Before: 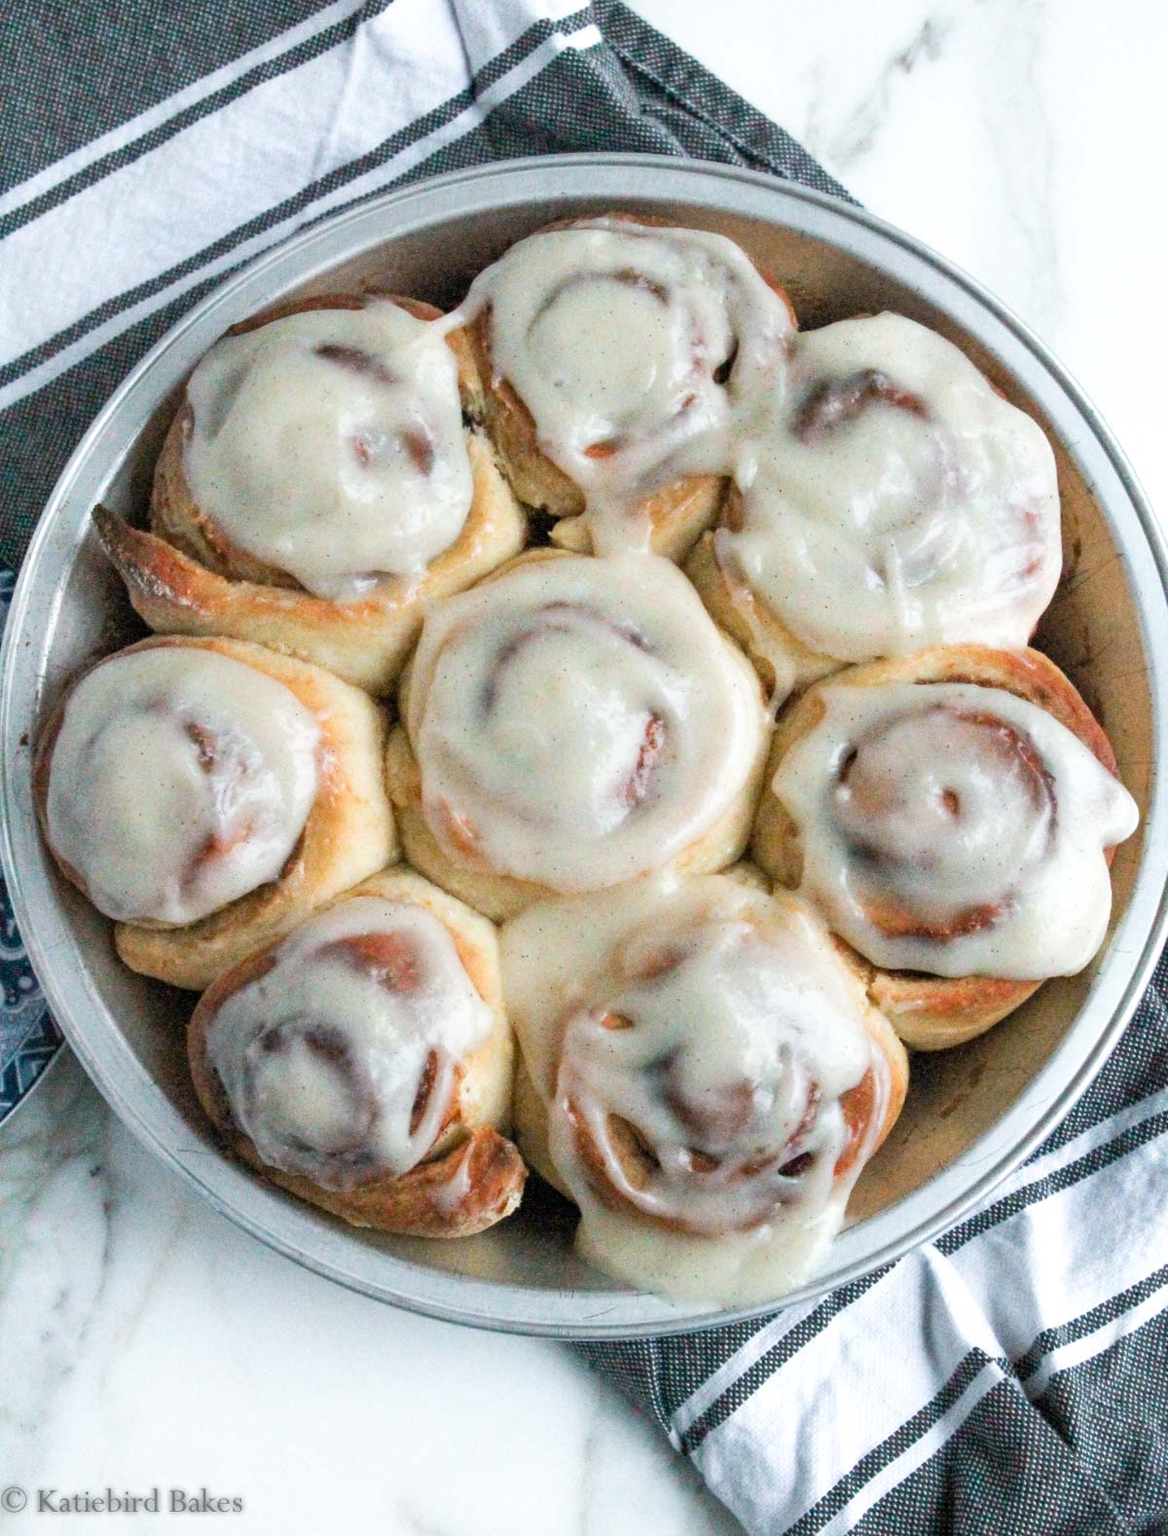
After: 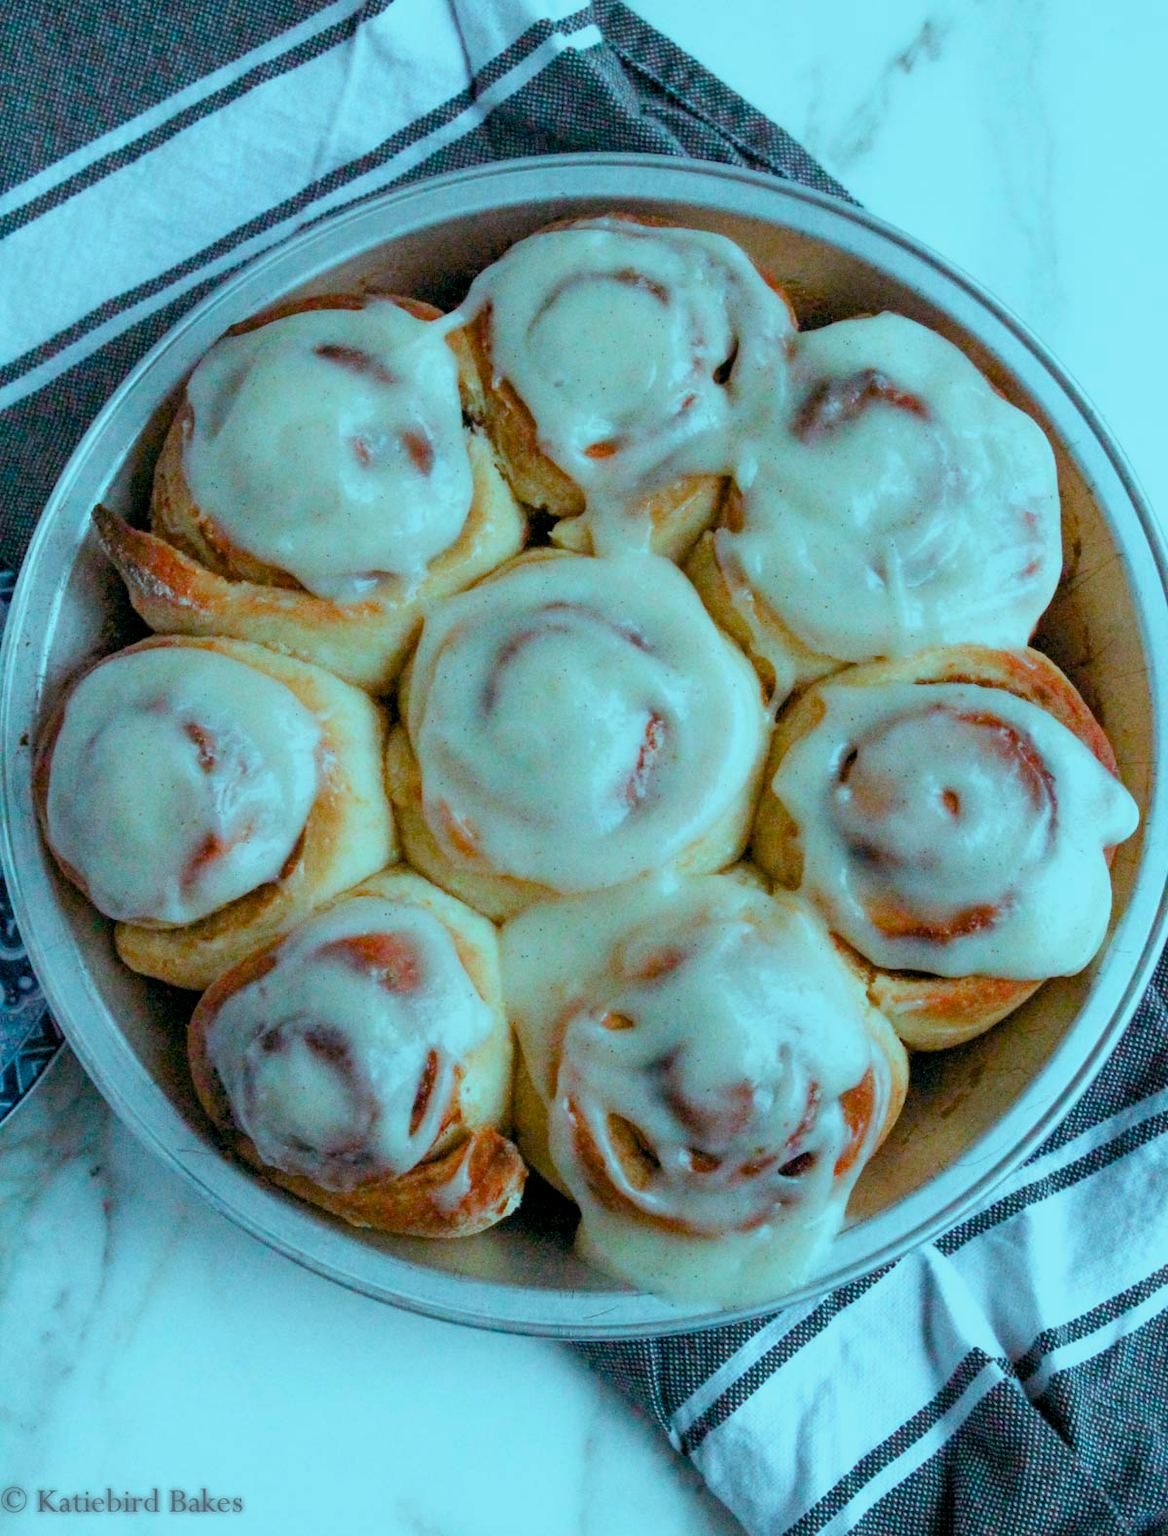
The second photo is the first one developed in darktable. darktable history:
color balance rgb: shadows lift › luminance -7.7%, shadows lift › chroma 2.13%, shadows lift › hue 165.27°, power › luminance -7.77%, power › chroma 1.34%, power › hue 330.55°, highlights gain › luminance -33.33%, highlights gain › chroma 5.68%, highlights gain › hue 217.2°, global offset › luminance -0.33%, global offset › chroma 0.11%, global offset › hue 165.27°, perceptual saturation grading › global saturation 27.72%, perceptual saturation grading › highlights -25%, perceptual saturation grading › mid-tones 25%, perceptual saturation grading › shadows 50%
rgb levels: preserve colors max RGB
